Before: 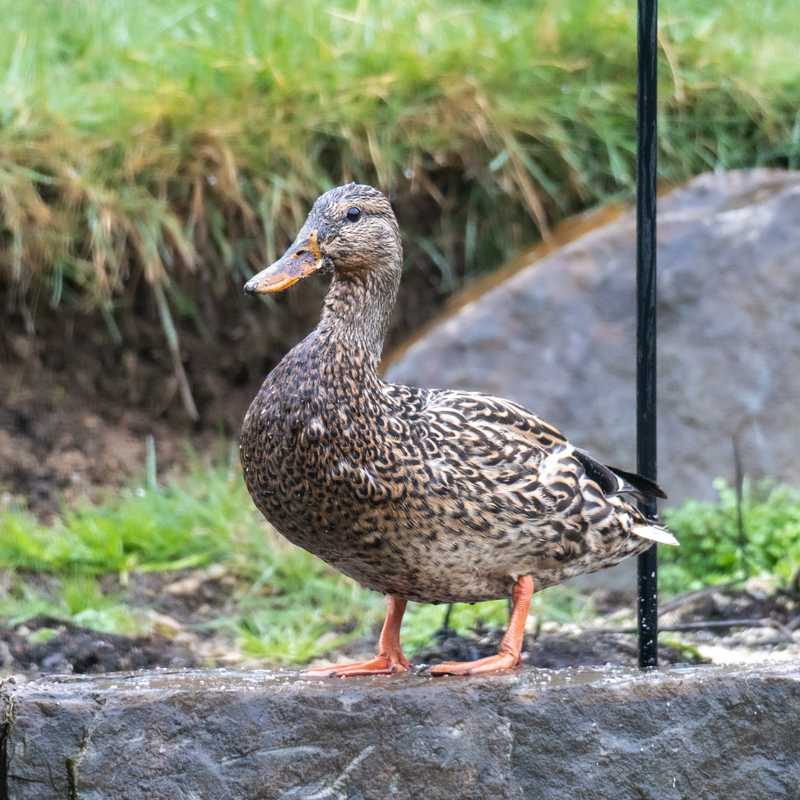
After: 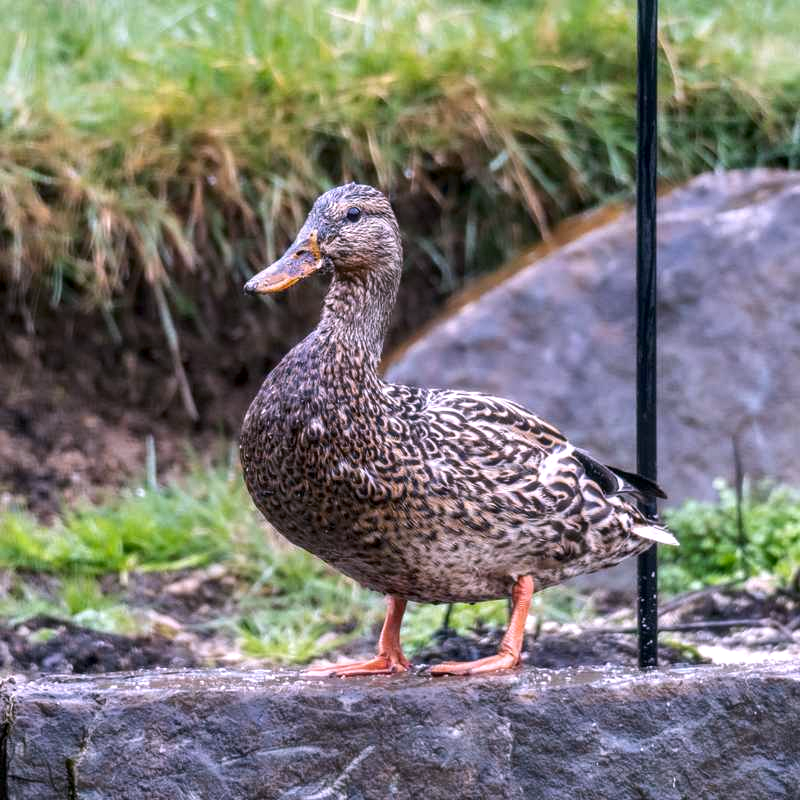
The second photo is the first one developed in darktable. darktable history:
white balance: red 1.066, blue 1.119
contrast brightness saturation: brightness -0.09
exposure: compensate highlight preservation false
local contrast: on, module defaults
